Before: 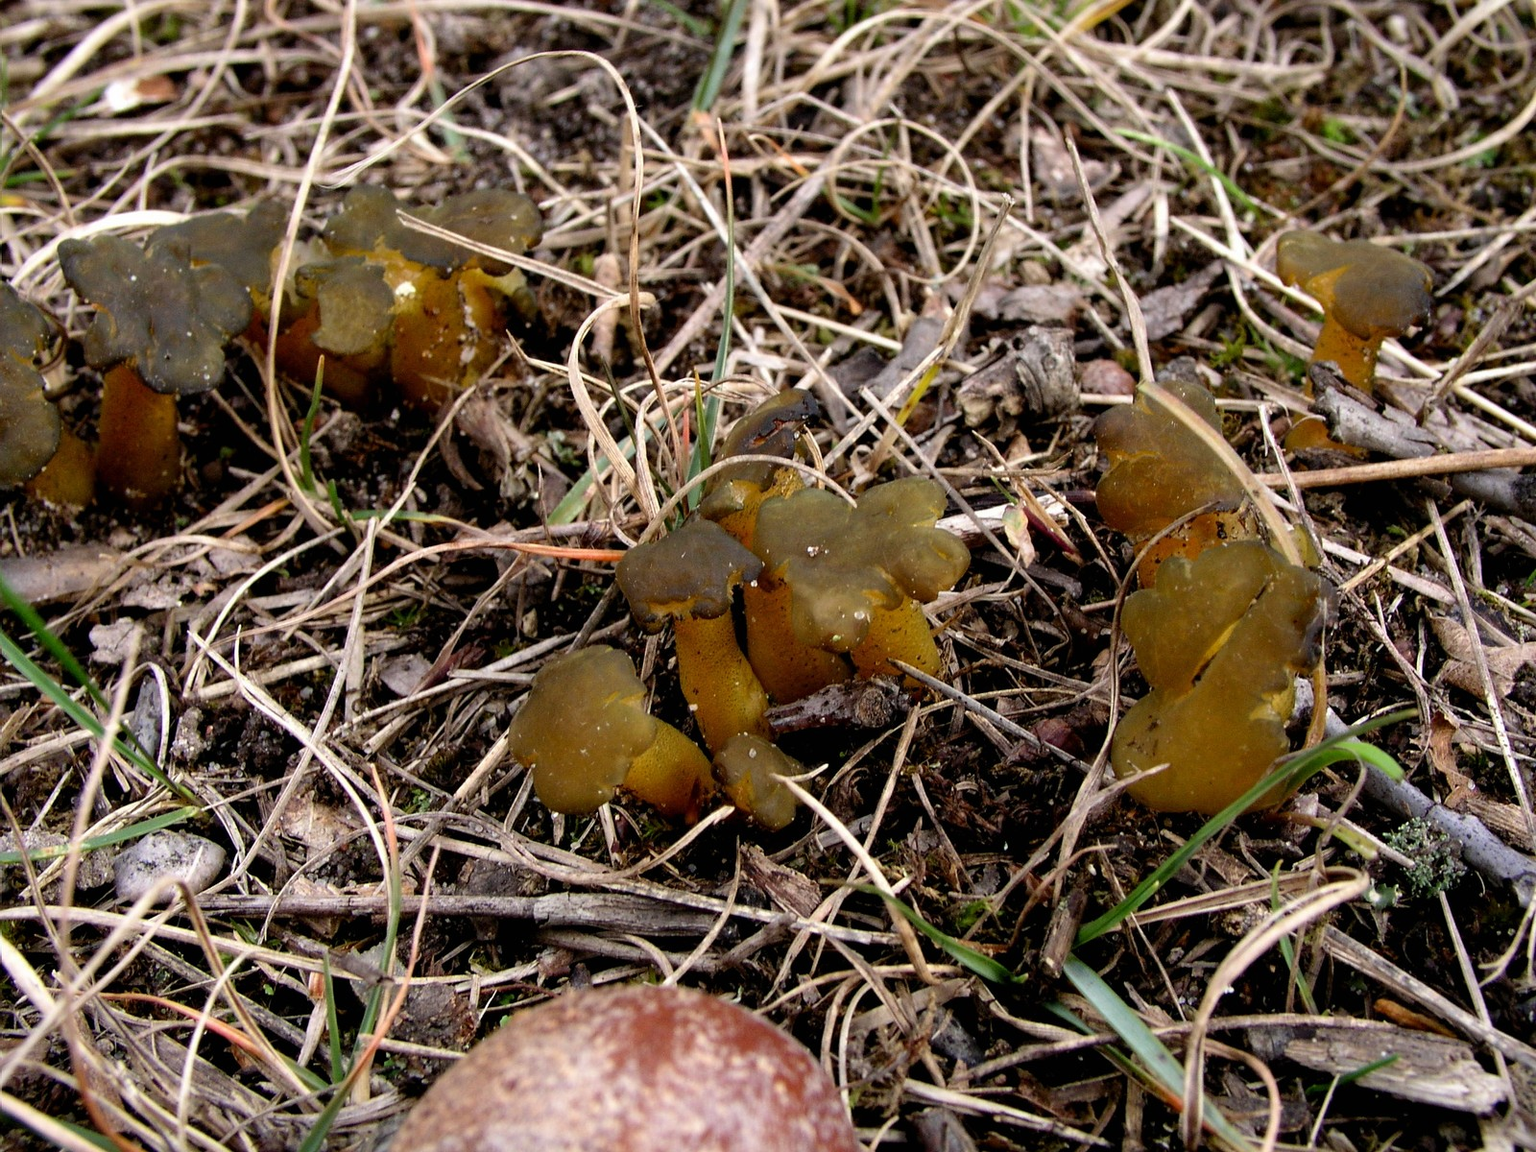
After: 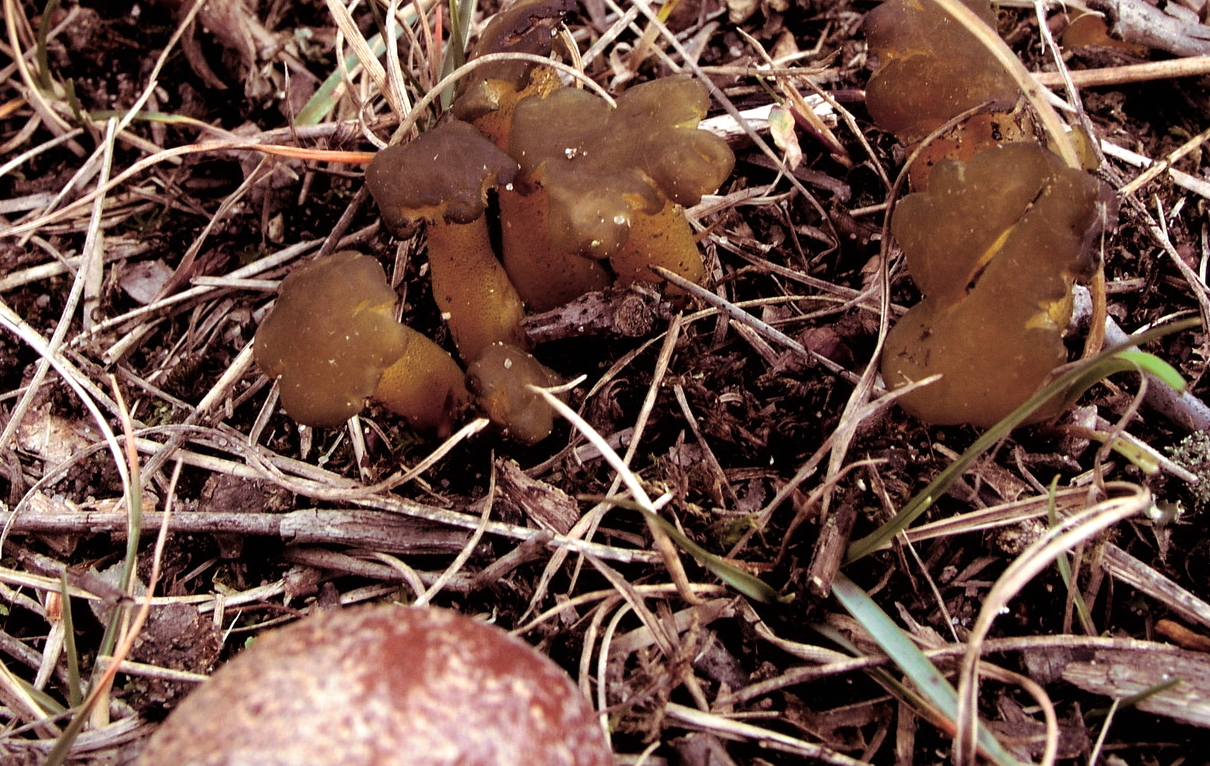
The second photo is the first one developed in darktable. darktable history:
split-toning: on, module defaults
crop and rotate: left 17.299%, top 35.115%, right 7.015%, bottom 1.024%
exposure: exposure 0.3 EV, compensate highlight preservation false
color zones: curves: ch0 [(0.25, 0.5) (0.428, 0.473) (0.75, 0.5)]; ch1 [(0.243, 0.479) (0.398, 0.452) (0.75, 0.5)]
